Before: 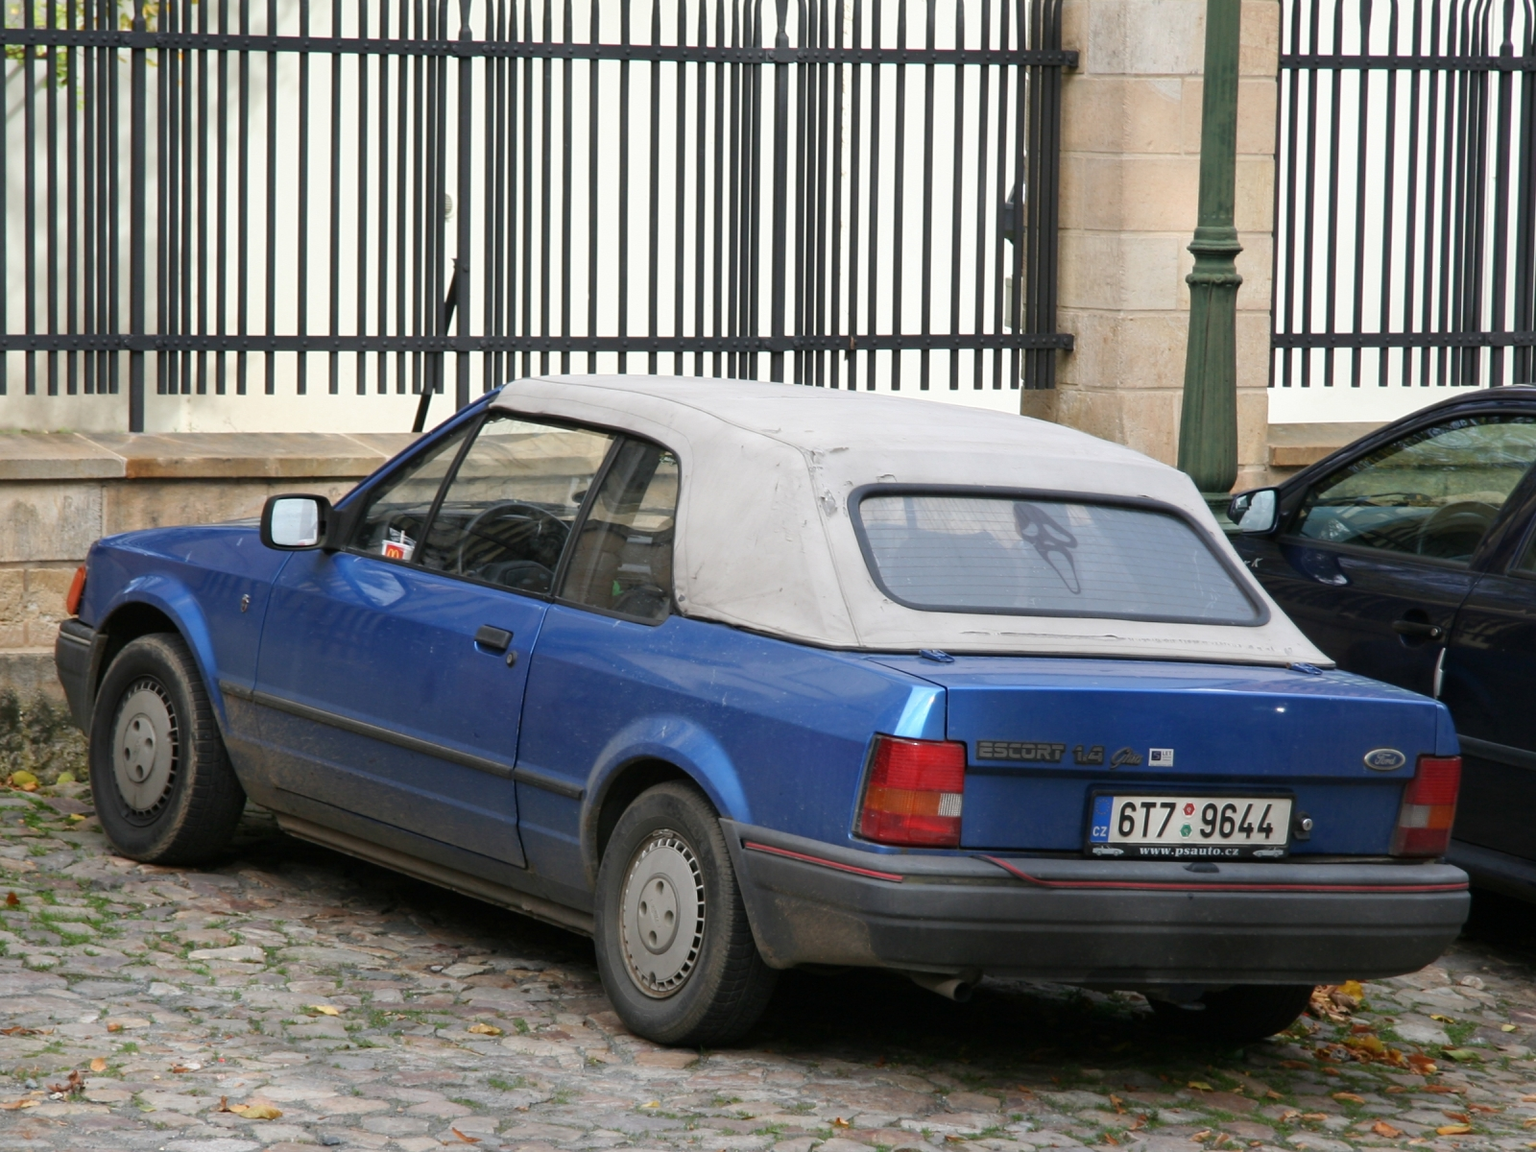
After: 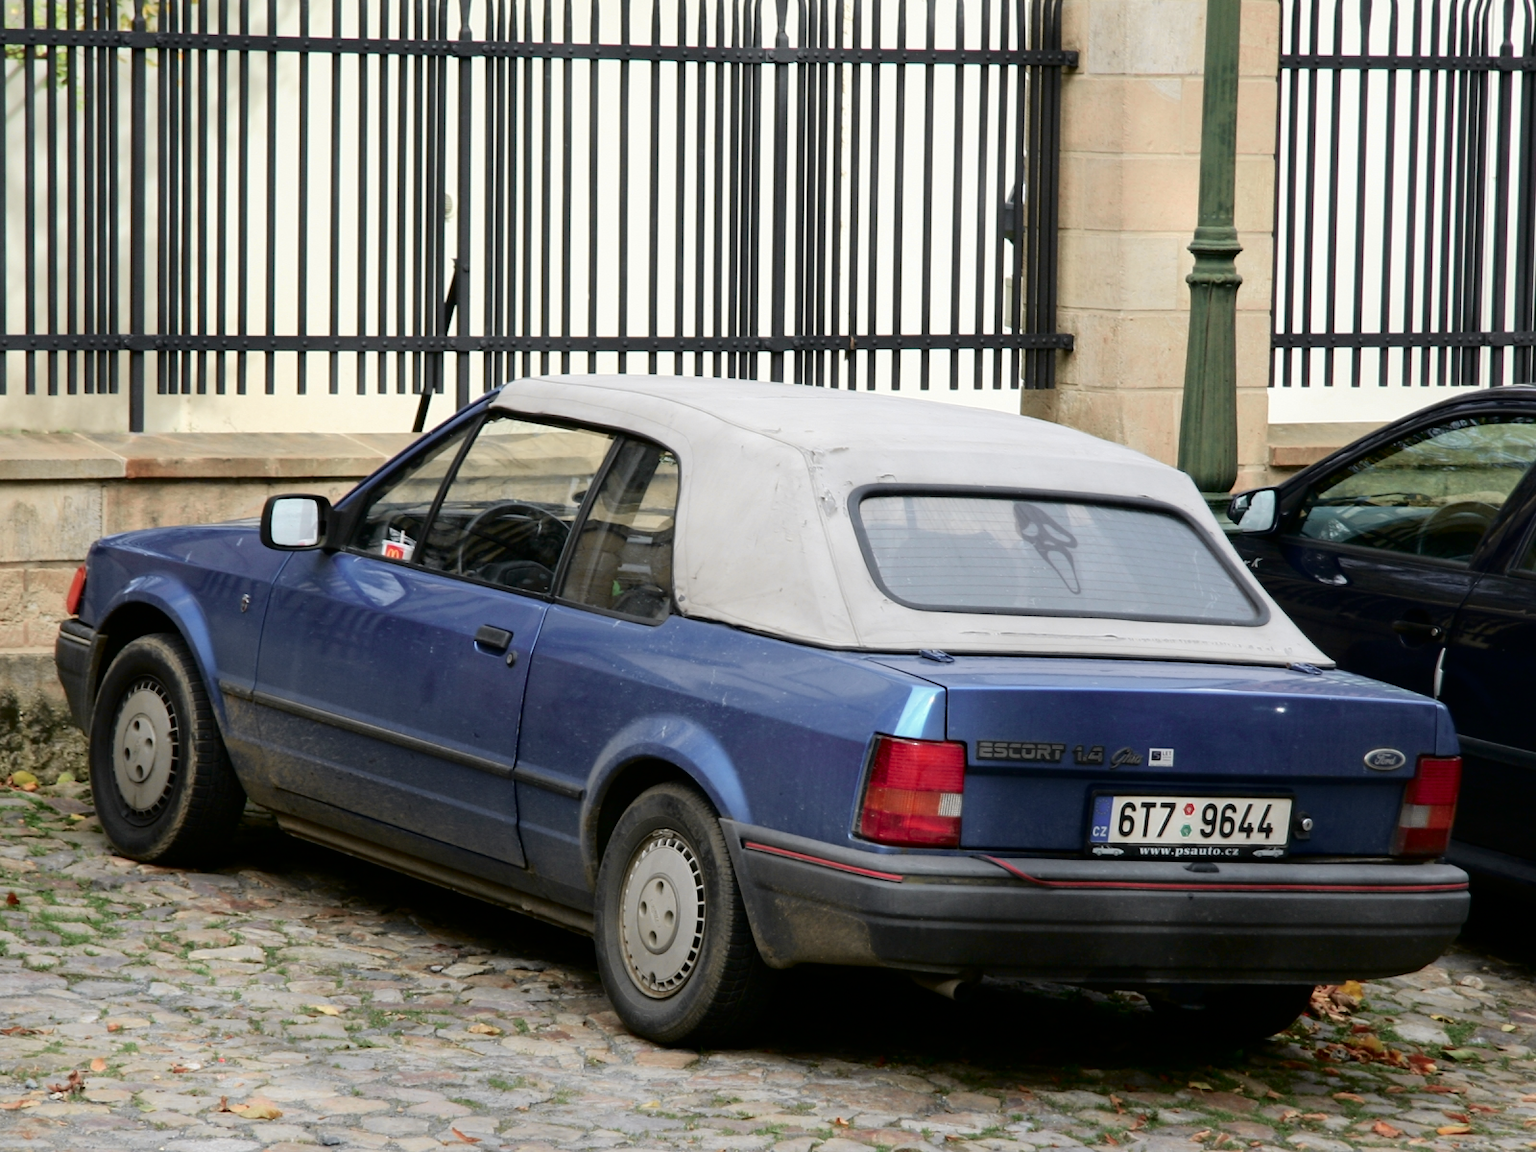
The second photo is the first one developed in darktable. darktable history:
tone curve: curves: ch0 [(0.003, 0) (0.066, 0.017) (0.163, 0.09) (0.264, 0.238) (0.395, 0.421) (0.517, 0.56) (0.688, 0.743) (0.791, 0.814) (1, 1)]; ch1 [(0, 0) (0.164, 0.115) (0.337, 0.332) (0.39, 0.398) (0.464, 0.461) (0.501, 0.5) (0.507, 0.503) (0.534, 0.537) (0.577, 0.59) (0.652, 0.681) (0.733, 0.749) (0.811, 0.796) (1, 1)]; ch2 [(0, 0) (0.337, 0.382) (0.464, 0.476) (0.501, 0.502) (0.527, 0.54) (0.551, 0.565) (0.6, 0.59) (0.687, 0.675) (1, 1)], color space Lab, independent channels, preserve colors none
